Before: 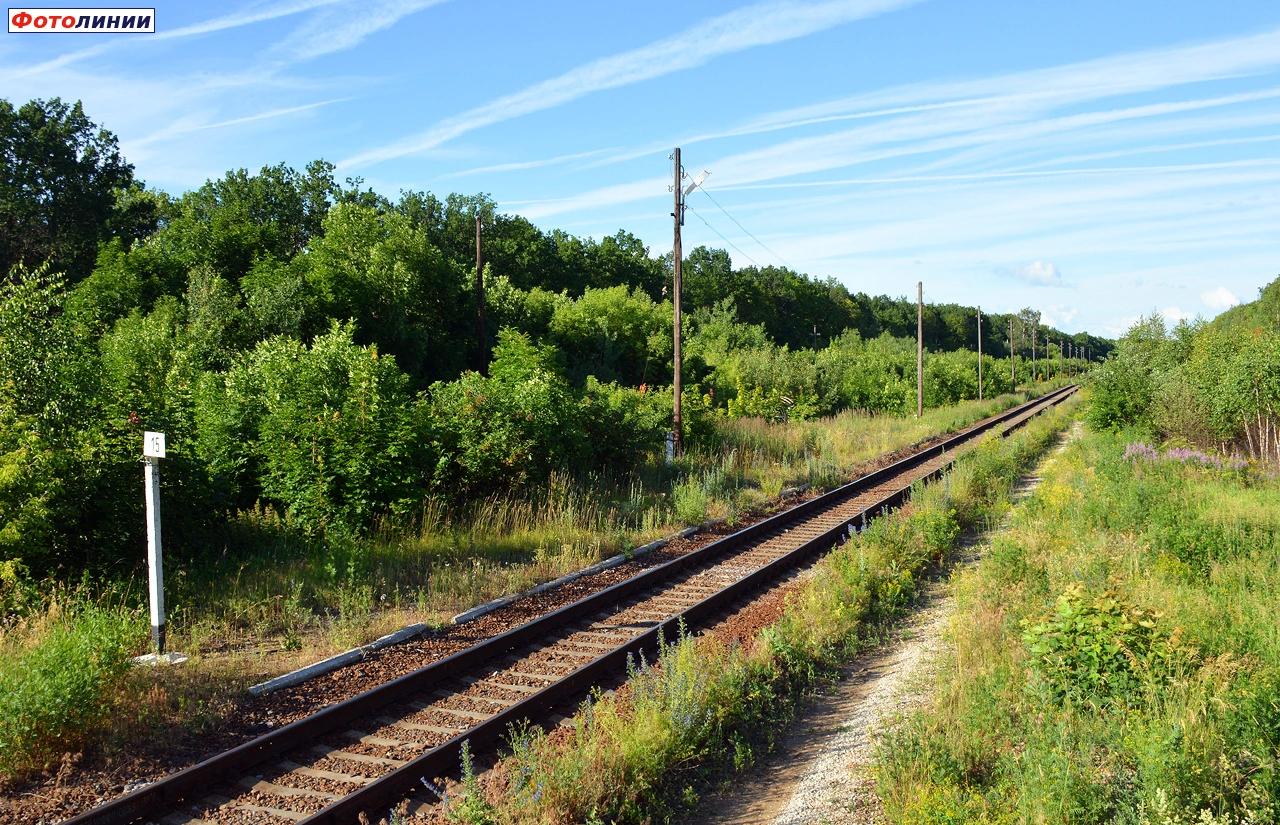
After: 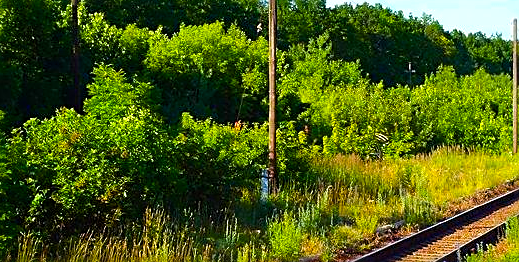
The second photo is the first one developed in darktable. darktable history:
color balance rgb: highlights gain › luminance 17.233%, linear chroma grading › global chroma 49.57%, perceptual saturation grading › global saturation -1.579%, perceptual saturation grading › highlights -7.935%, perceptual saturation grading › mid-tones 7.494%, perceptual saturation grading › shadows 3.441%, global vibrance 34.648%
crop: left 31.664%, top 31.954%, right 27.719%, bottom 36.222%
contrast brightness saturation: saturation 0.124
sharpen: on, module defaults
